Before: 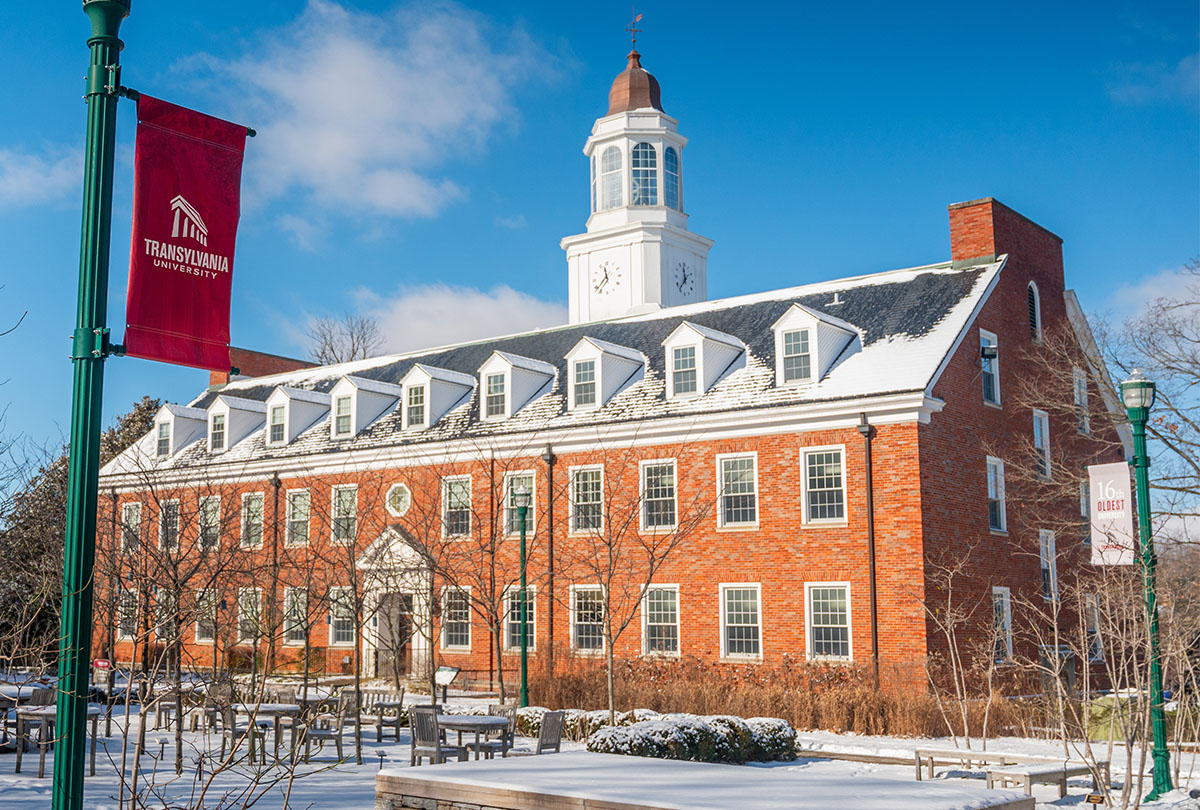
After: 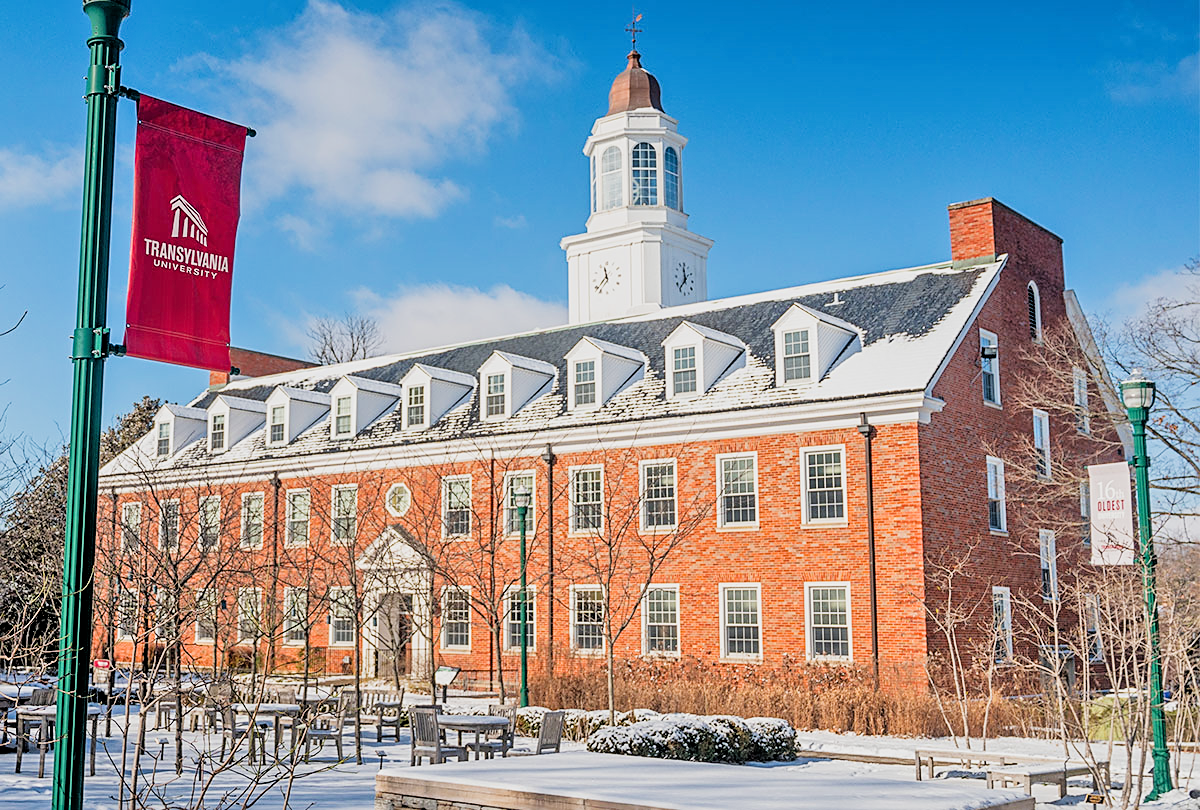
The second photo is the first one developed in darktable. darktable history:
sharpen: on, module defaults
filmic rgb: black relative exposure -5 EV, hardness 2.88, contrast 1.4, highlights saturation mix -30%
tone equalizer: -7 EV 0.15 EV, -6 EV 0.6 EV, -5 EV 1.15 EV, -4 EV 1.33 EV, -3 EV 1.15 EV, -2 EV 0.6 EV, -1 EV 0.15 EV, mask exposure compensation -0.5 EV
